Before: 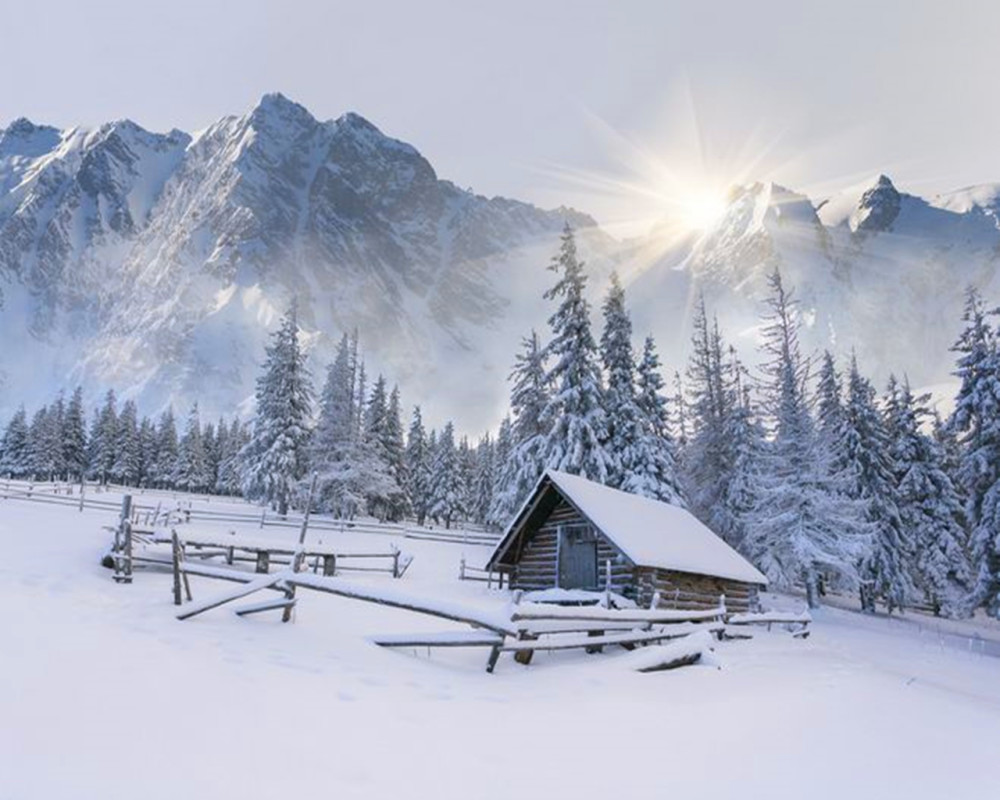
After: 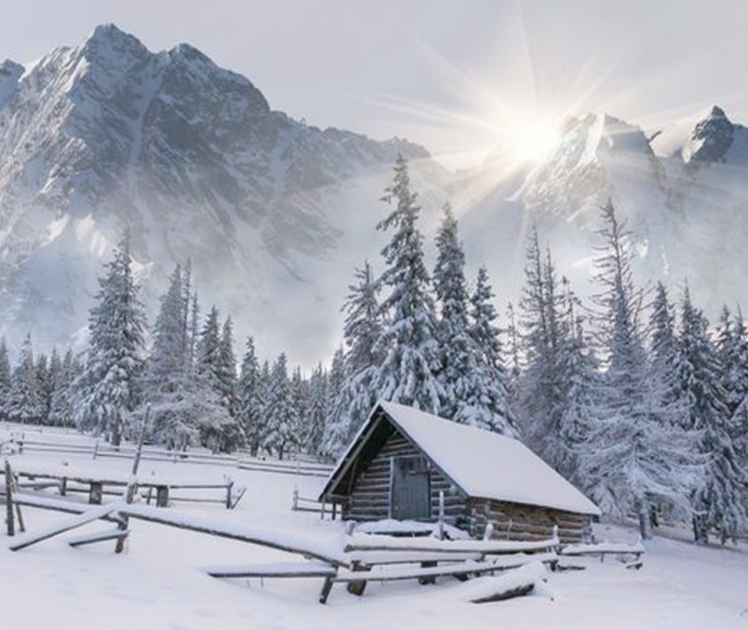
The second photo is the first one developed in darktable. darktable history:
exposure: compensate highlight preservation false
color contrast: blue-yellow contrast 0.7
crop: left 16.768%, top 8.653%, right 8.362%, bottom 12.485%
